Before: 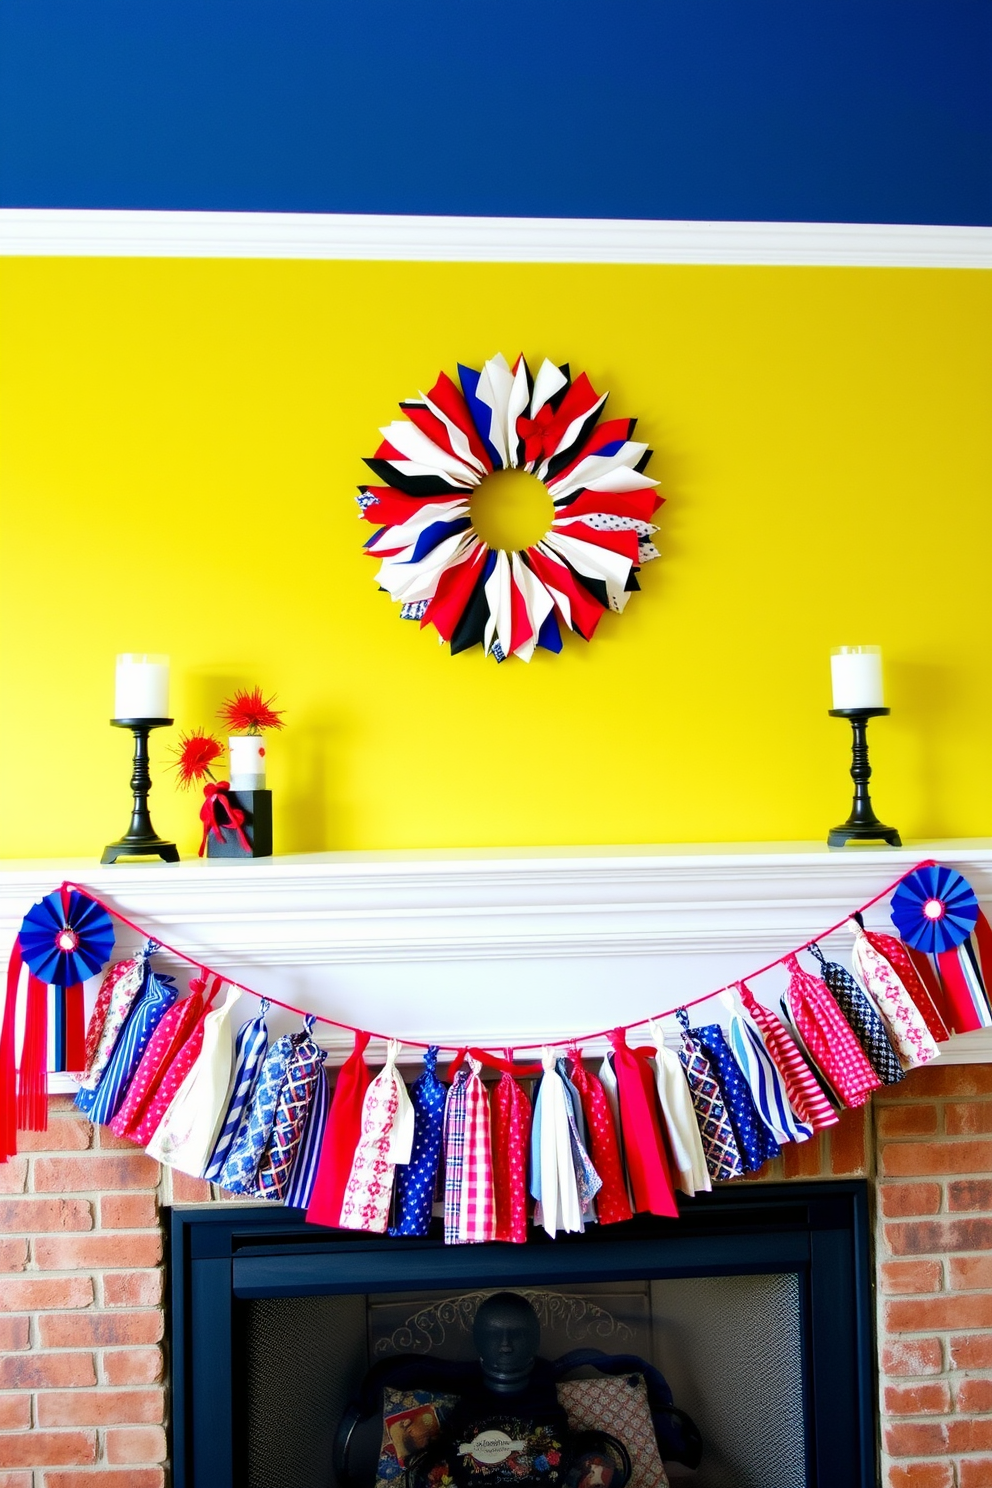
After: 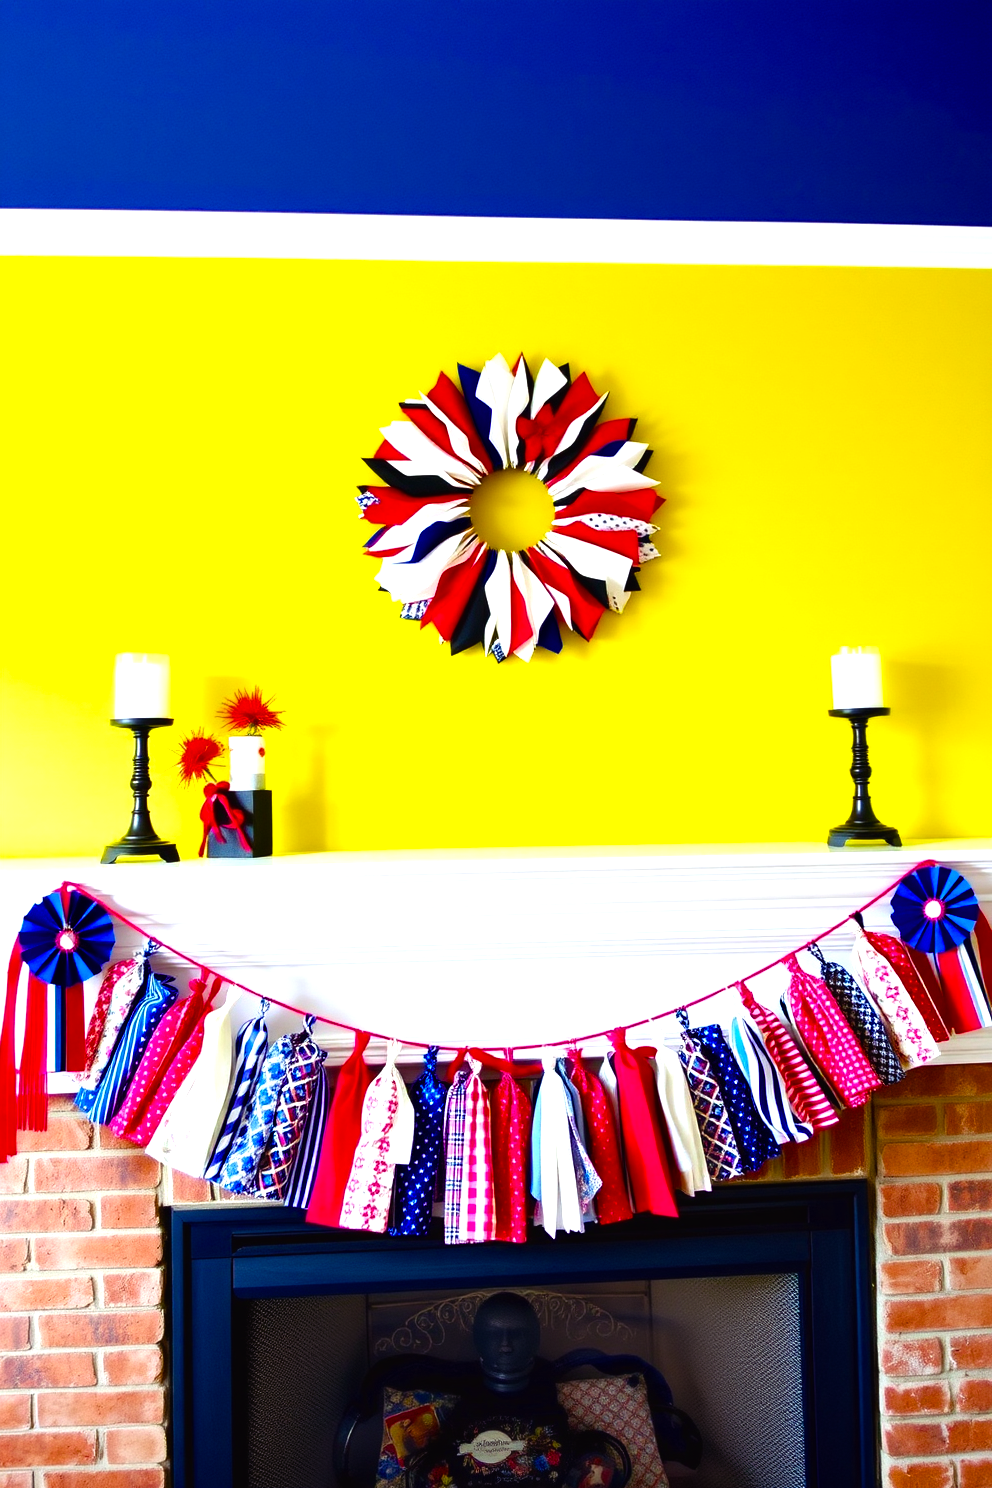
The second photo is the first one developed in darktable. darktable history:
color balance rgb: shadows lift › chroma 6.124%, shadows lift › hue 305.59°, global offset › luminance 0.241%, linear chroma grading › global chroma 15.403%, perceptual saturation grading › global saturation 25.633%, perceptual saturation grading › highlights -27.725%, perceptual saturation grading › shadows 33.601%, perceptual brilliance grading › global brilliance 15.426%, perceptual brilliance grading › shadows -35.418%
